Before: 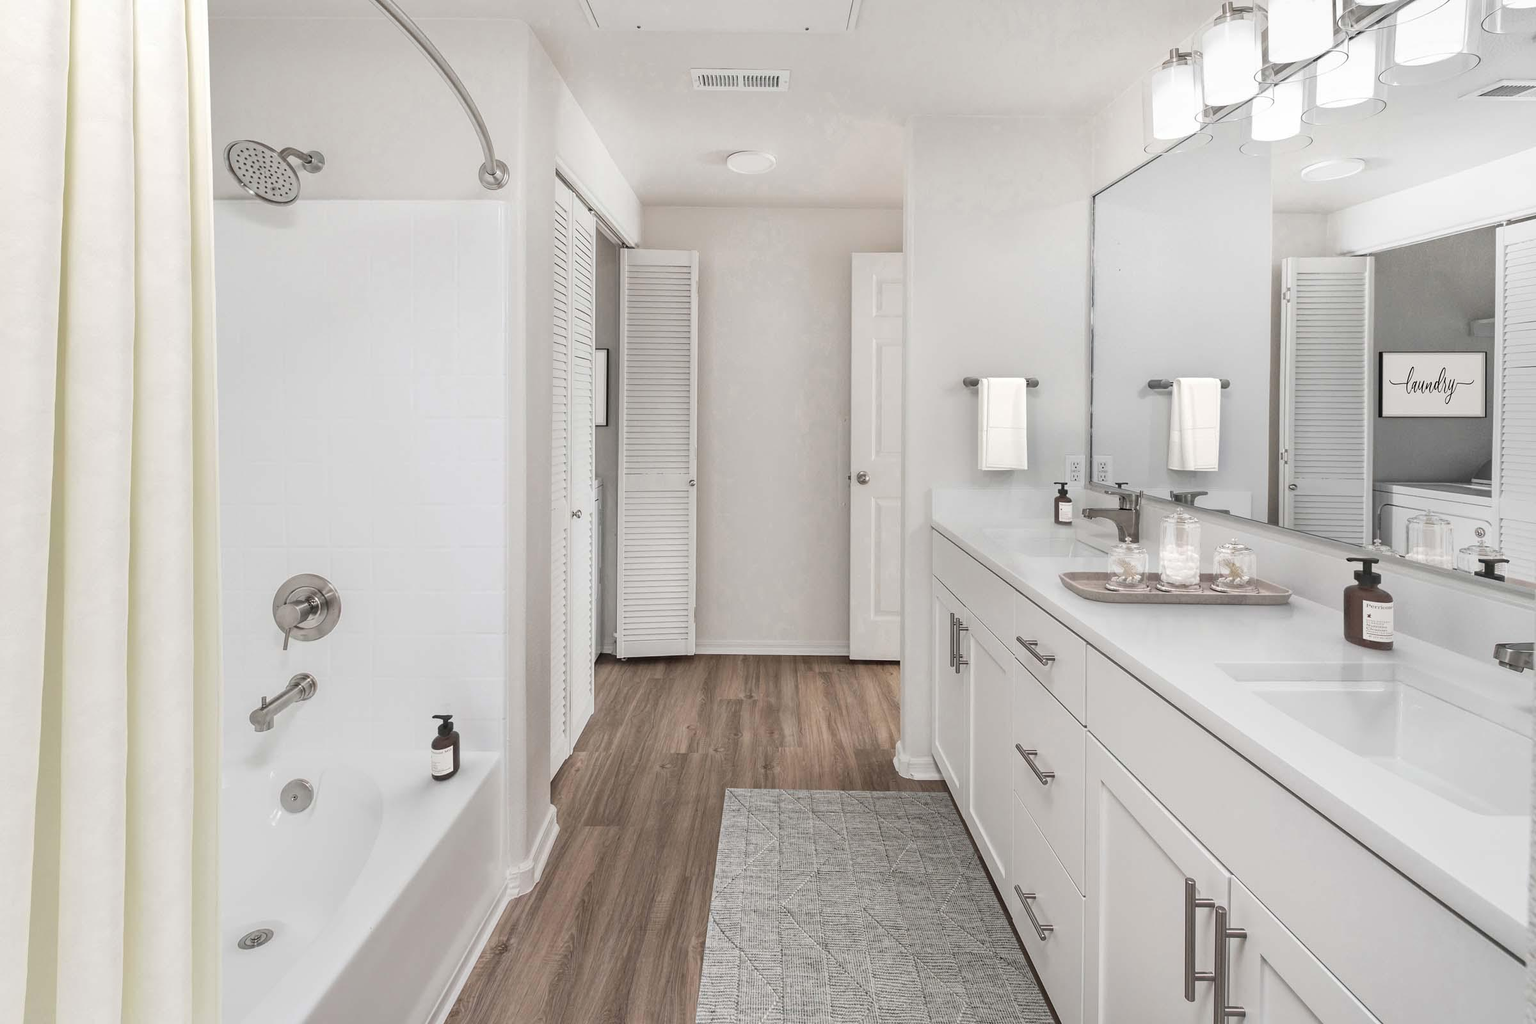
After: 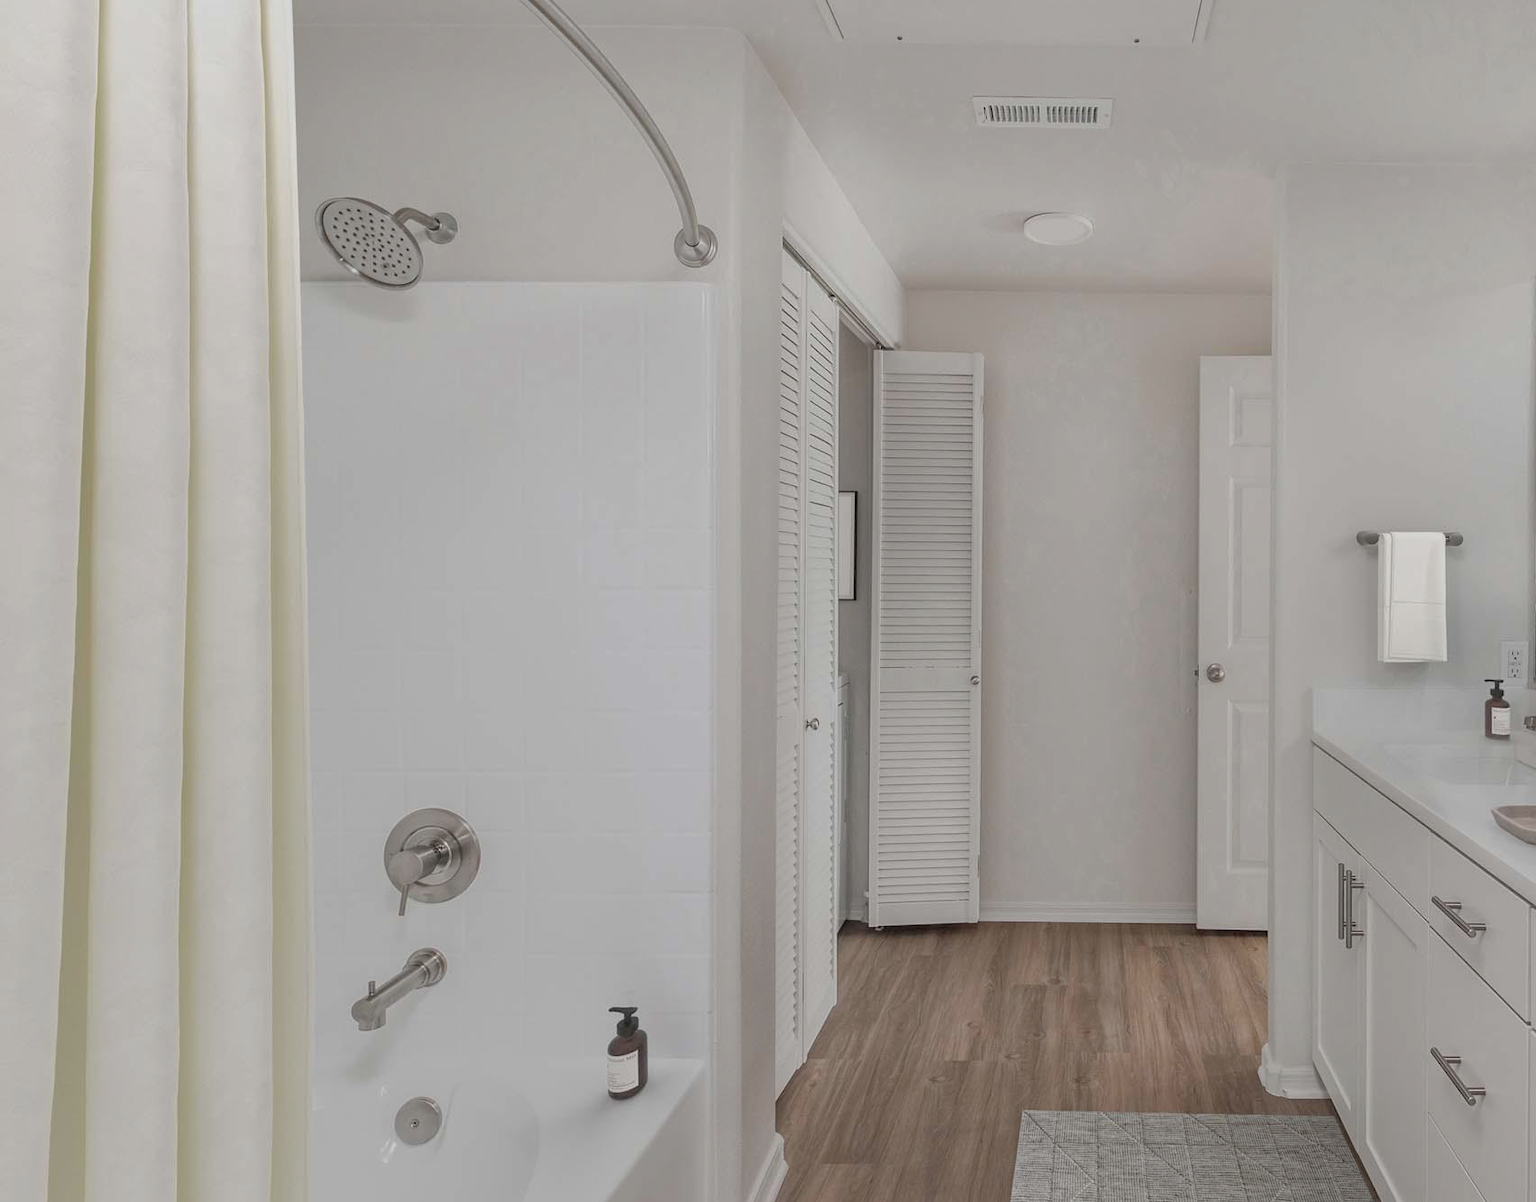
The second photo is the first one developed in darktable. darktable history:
crop: right 28.985%, bottom 16.569%
exposure: exposure -0.152 EV, compensate exposure bias true, compensate highlight preservation false
tone equalizer: -8 EV 0.281 EV, -7 EV 0.455 EV, -6 EV 0.399 EV, -5 EV 0.254 EV, -3 EV -0.283 EV, -2 EV -0.444 EV, -1 EV -0.437 EV, +0 EV -0.226 EV, edges refinement/feathering 500, mask exposure compensation -1.57 EV, preserve details no
